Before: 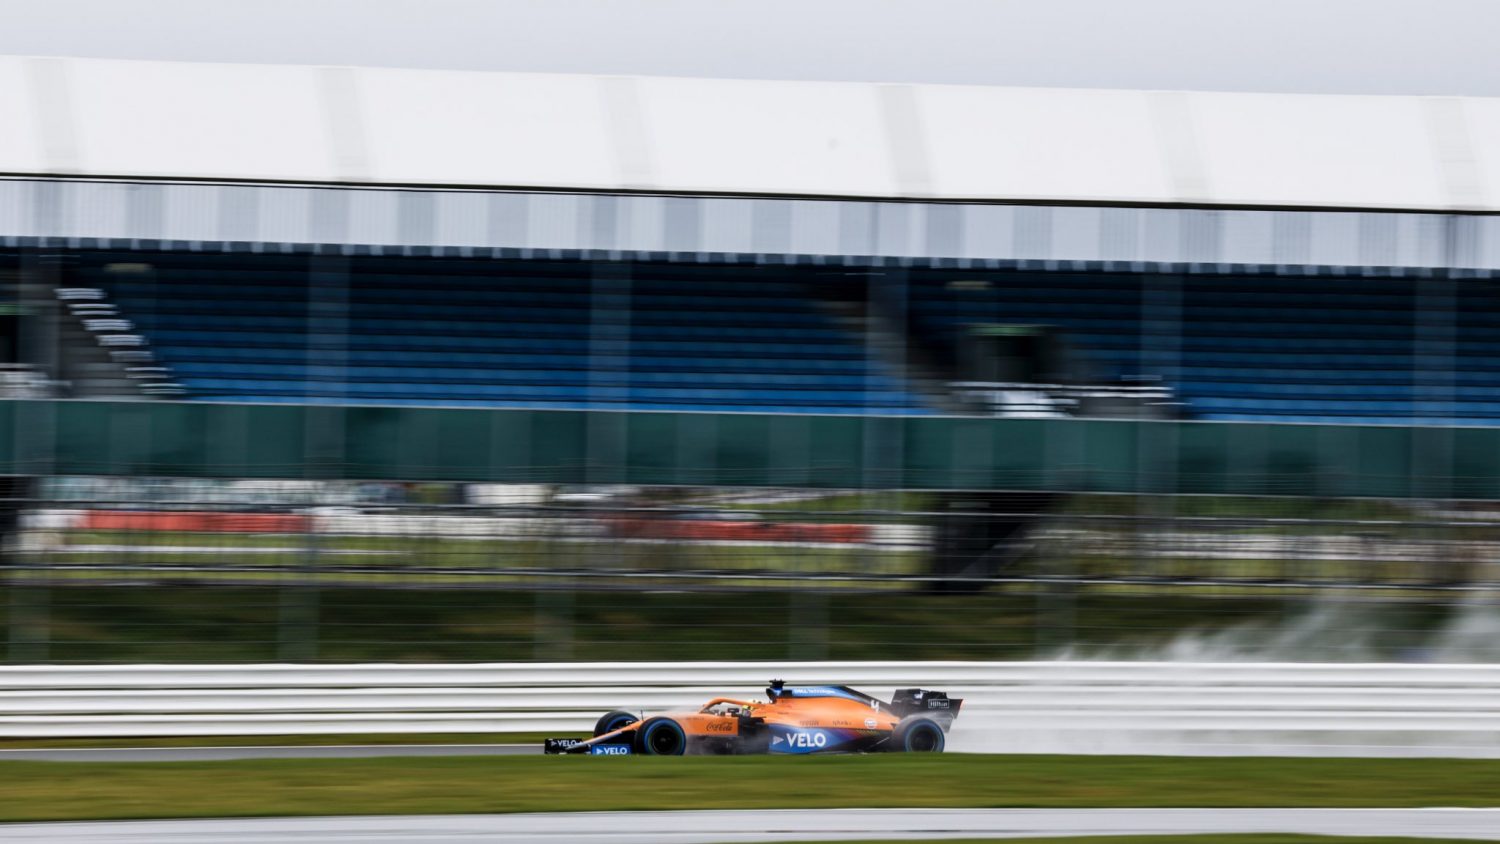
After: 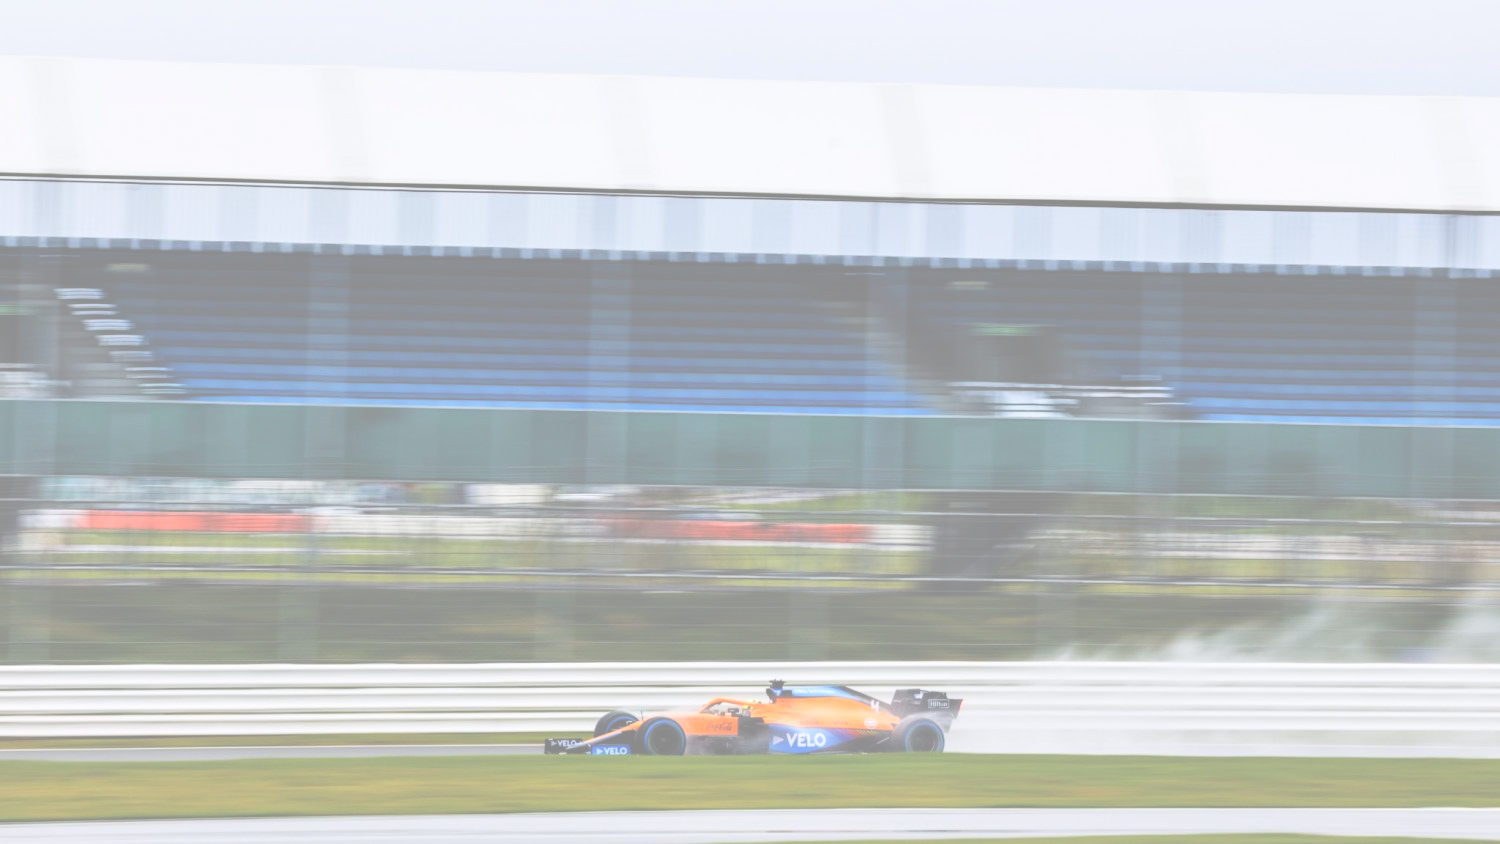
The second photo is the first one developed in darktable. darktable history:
shadows and highlights: shadows 36.97, highlights -27.97, soften with gaussian
exposure: black level correction -0.042, exposure 0.065 EV, compensate highlight preservation false
contrast brightness saturation: brightness 0.987
